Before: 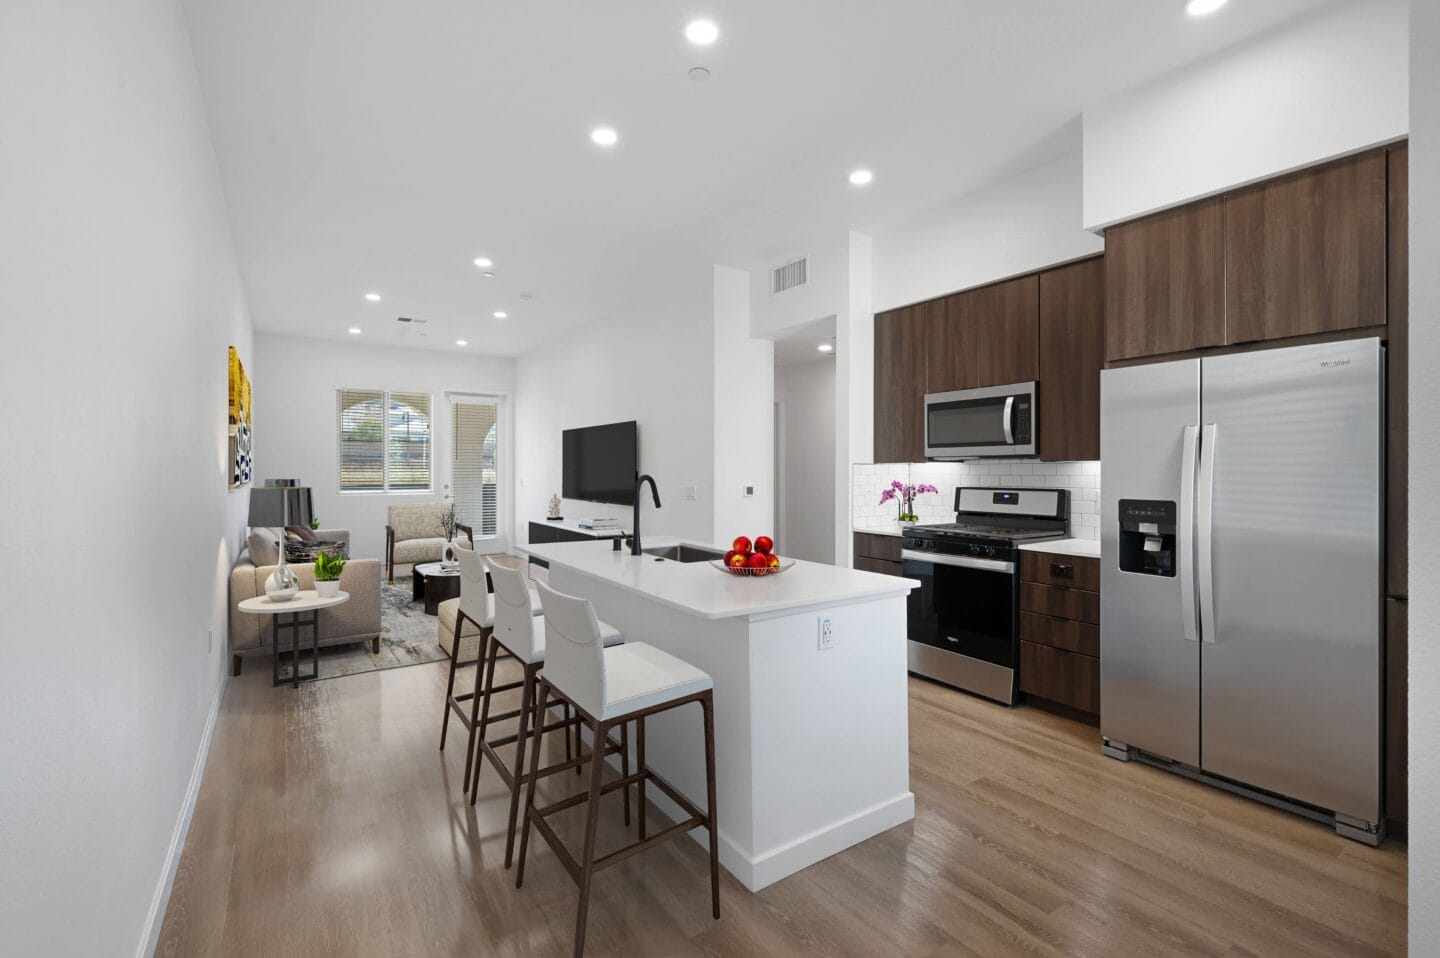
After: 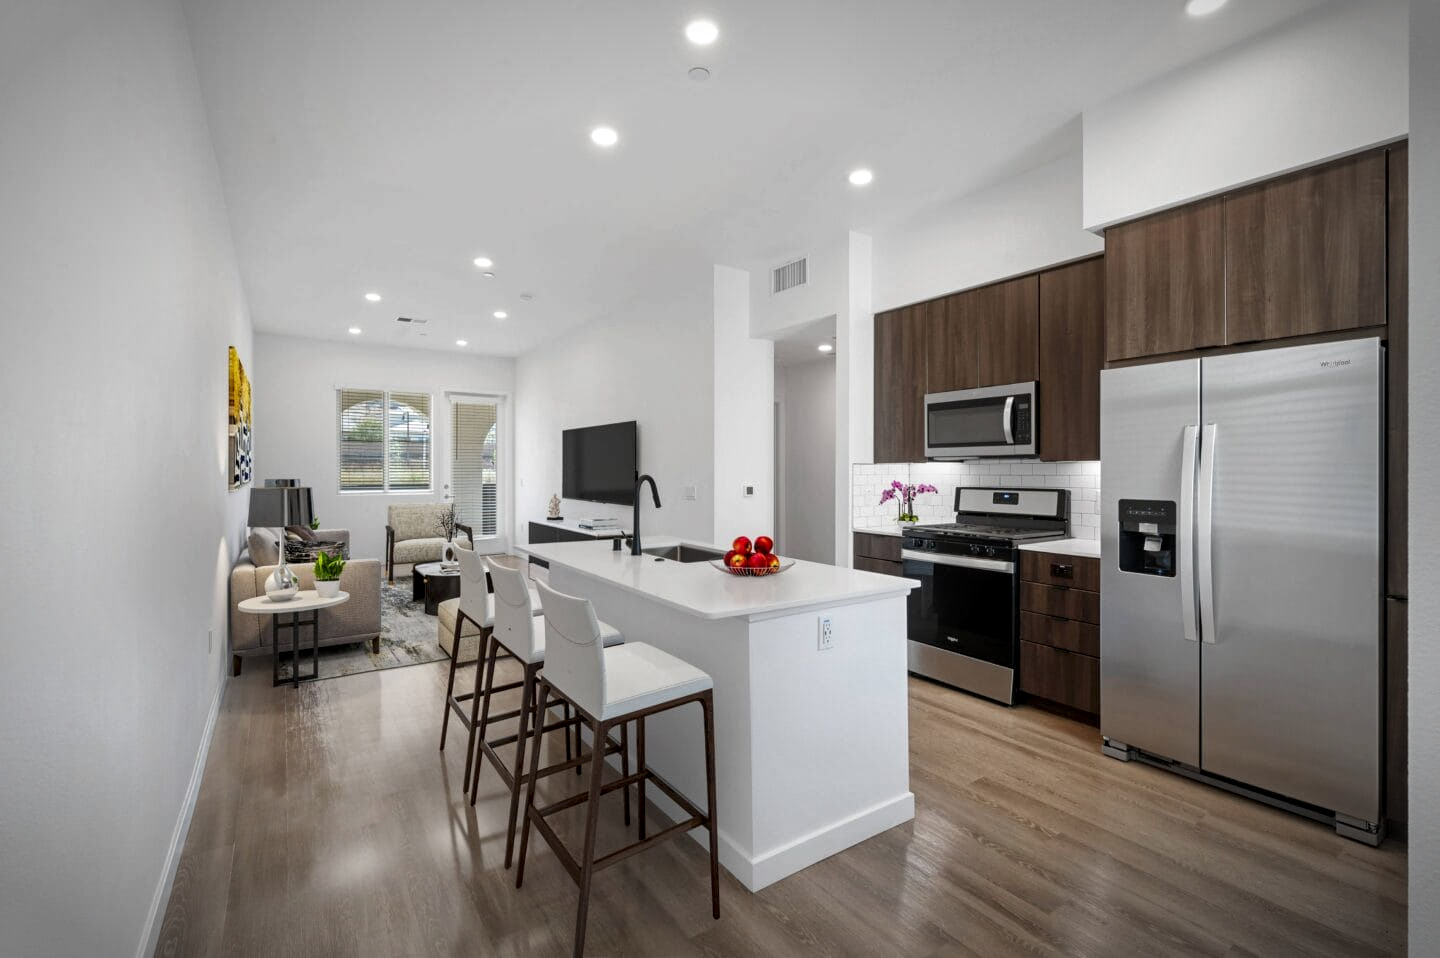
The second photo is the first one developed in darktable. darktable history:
local contrast: detail 130%
vignetting: automatic ratio true
